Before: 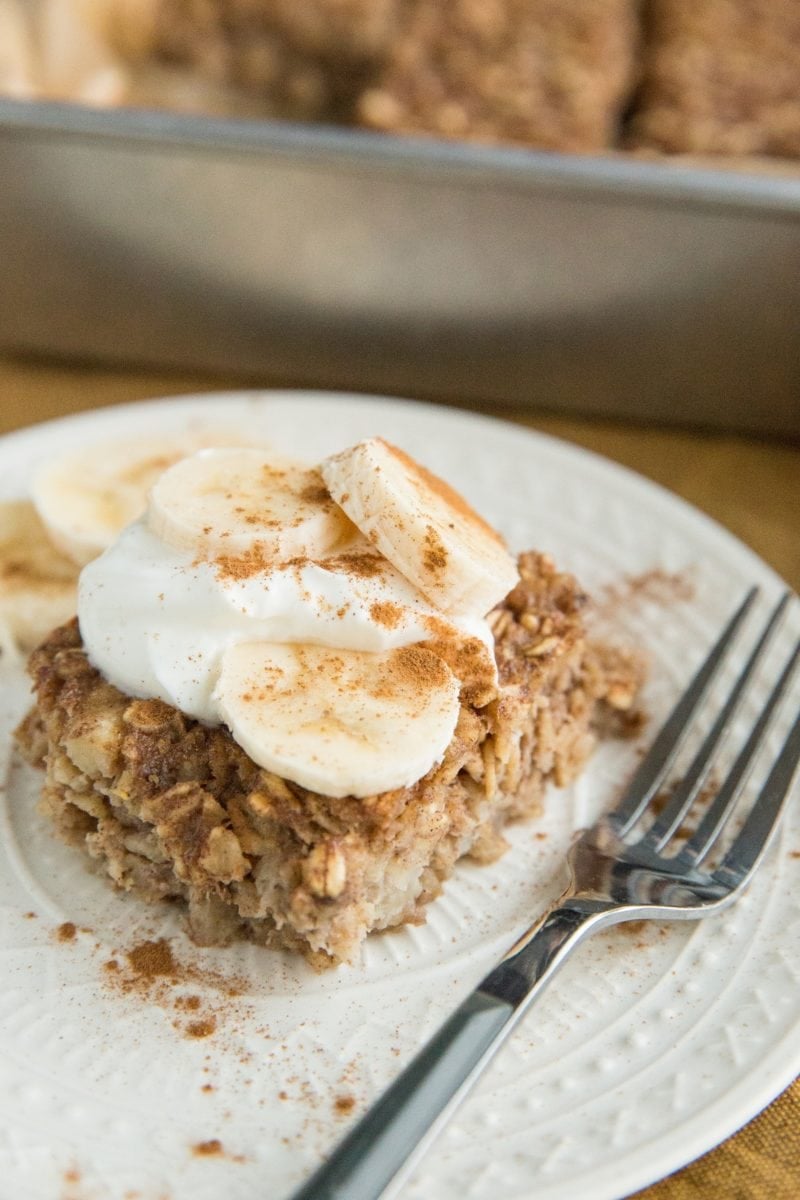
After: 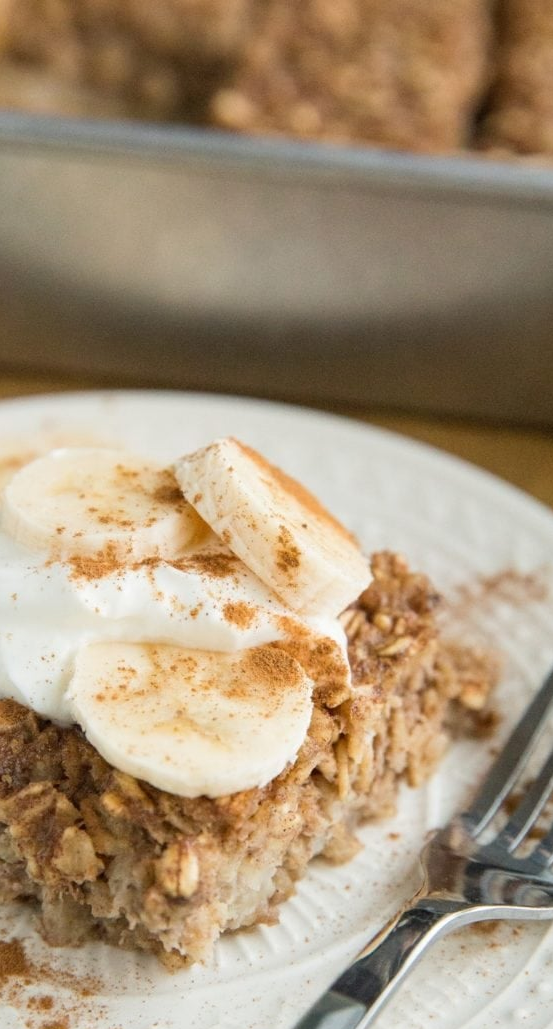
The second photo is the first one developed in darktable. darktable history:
crop: left 18.484%, right 12.385%, bottom 14.249%
